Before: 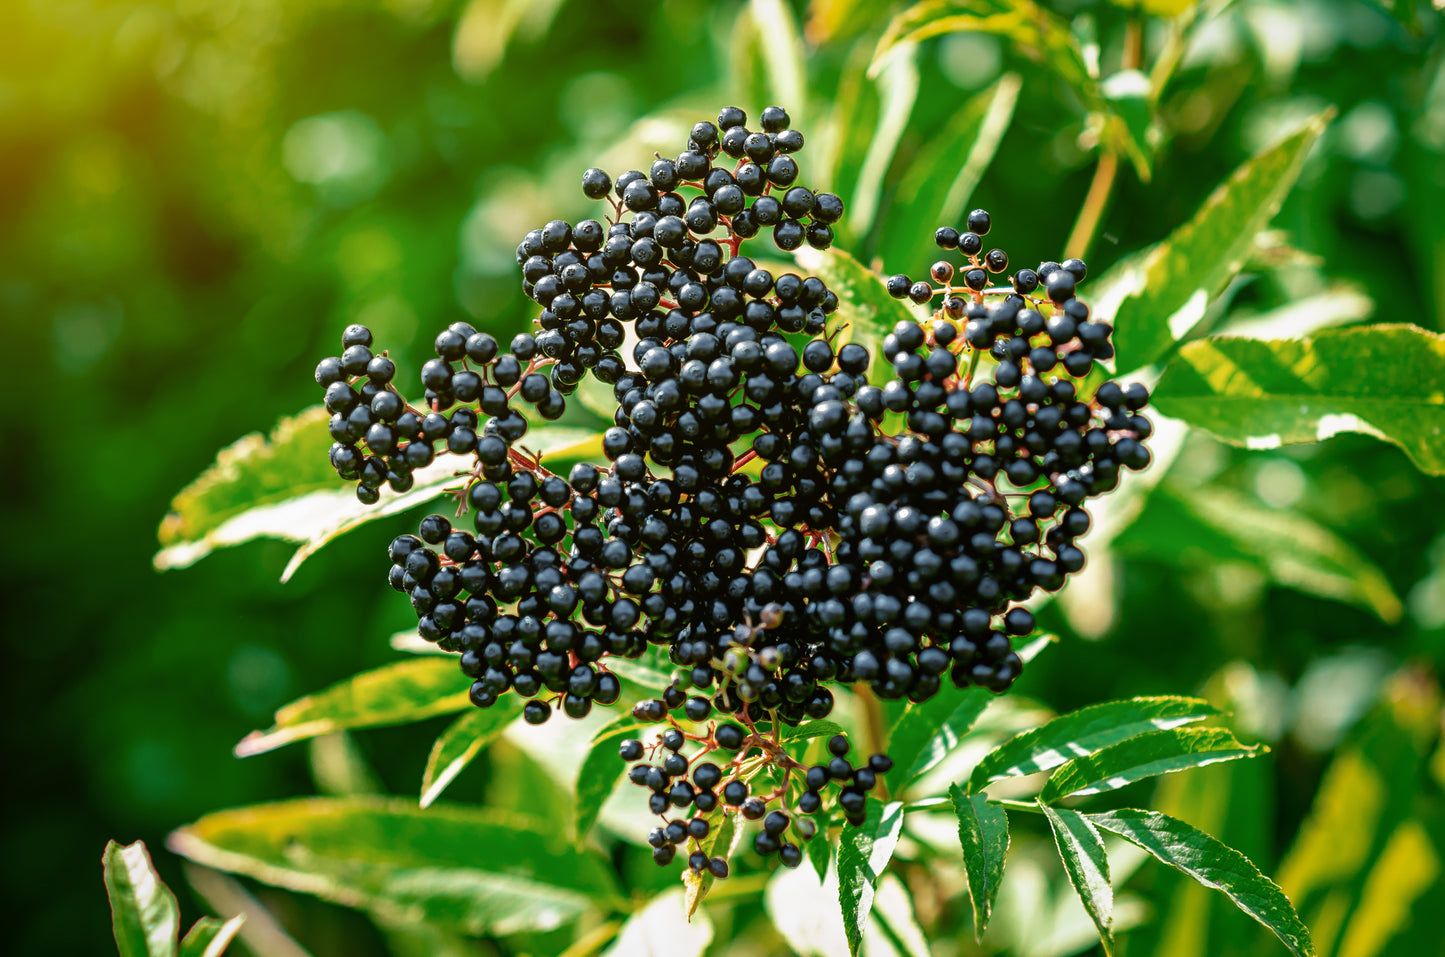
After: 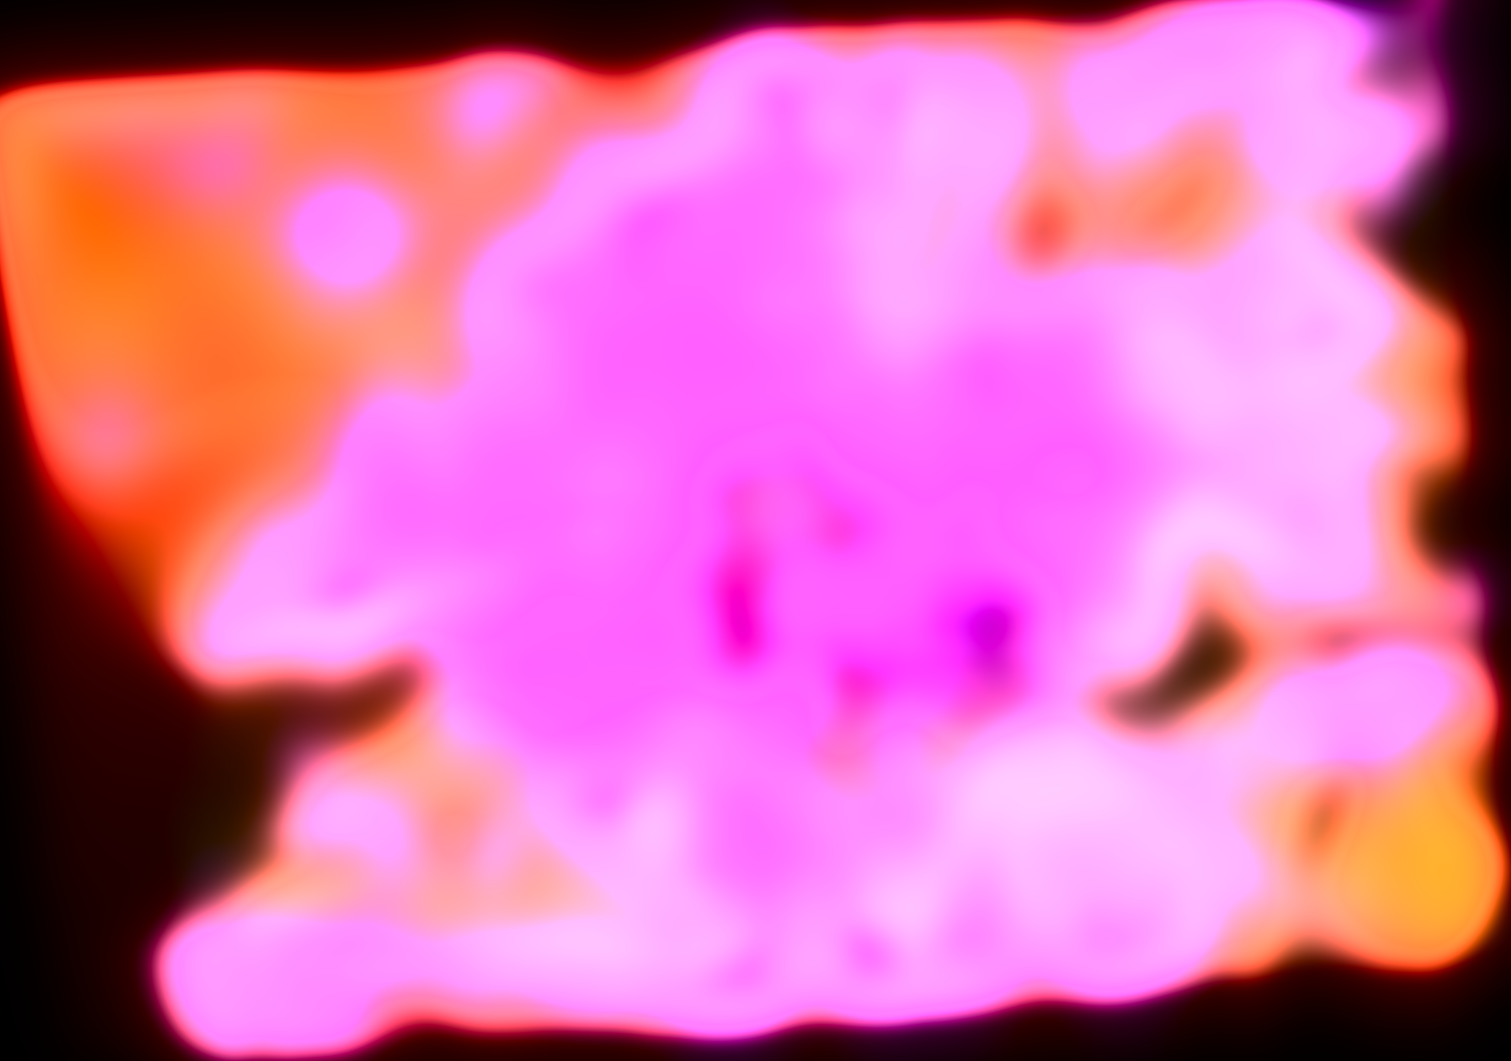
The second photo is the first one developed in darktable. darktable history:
white balance: red 8, blue 8
sharpen: on, module defaults
lowpass: radius 31.92, contrast 1.72, brightness -0.98, saturation 0.94
rotate and perspective: rotation -4.25°, automatic cropping off
